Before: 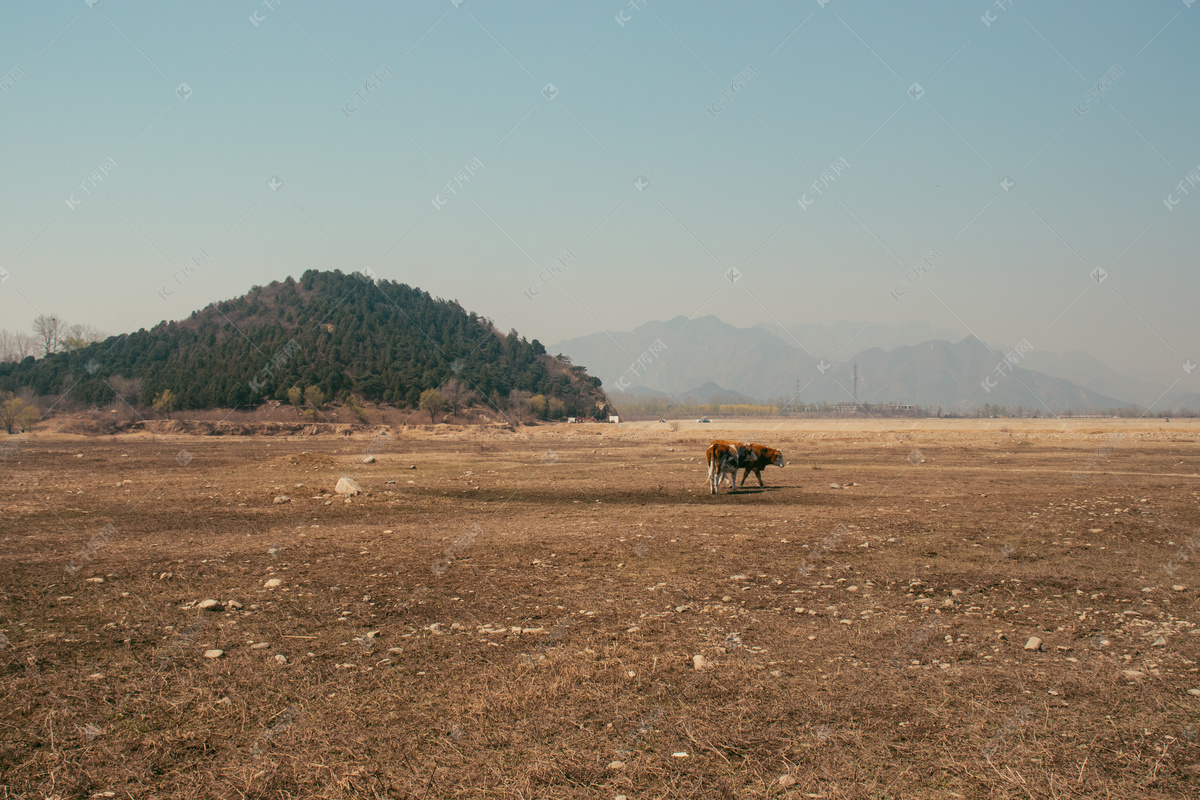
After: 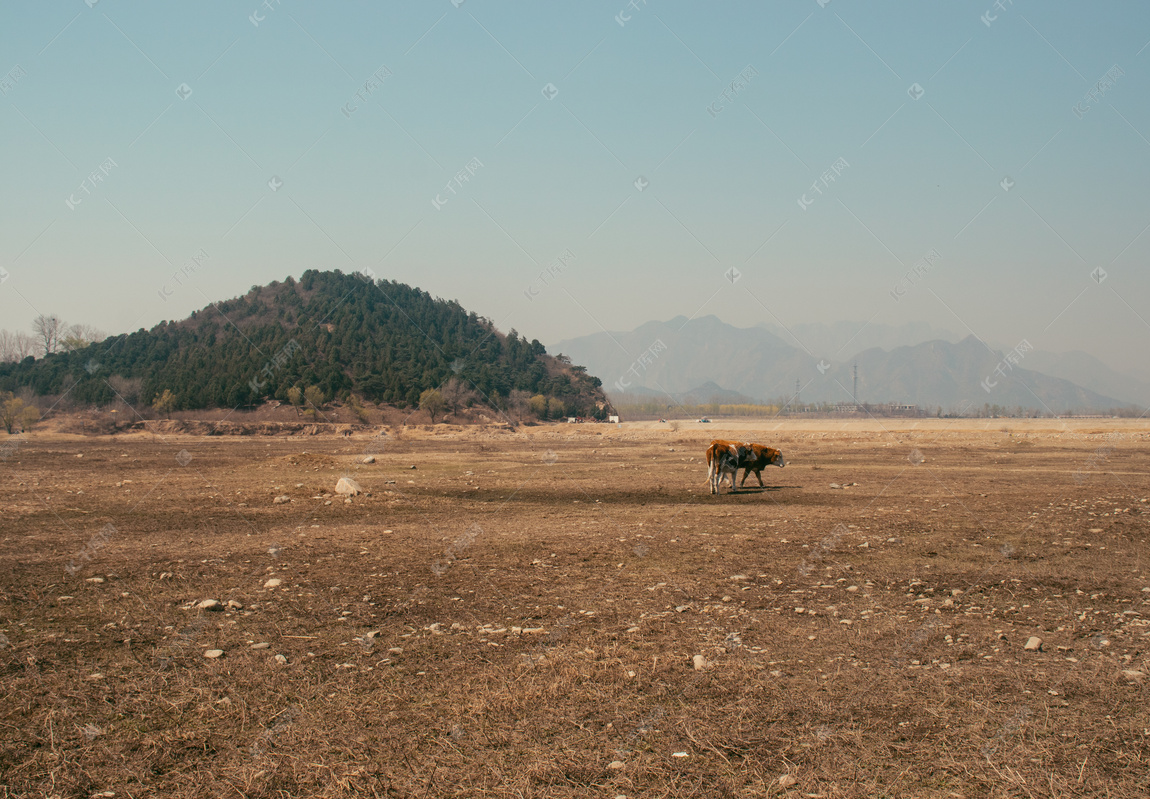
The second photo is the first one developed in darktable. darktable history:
crop: right 4.147%, bottom 0.05%
